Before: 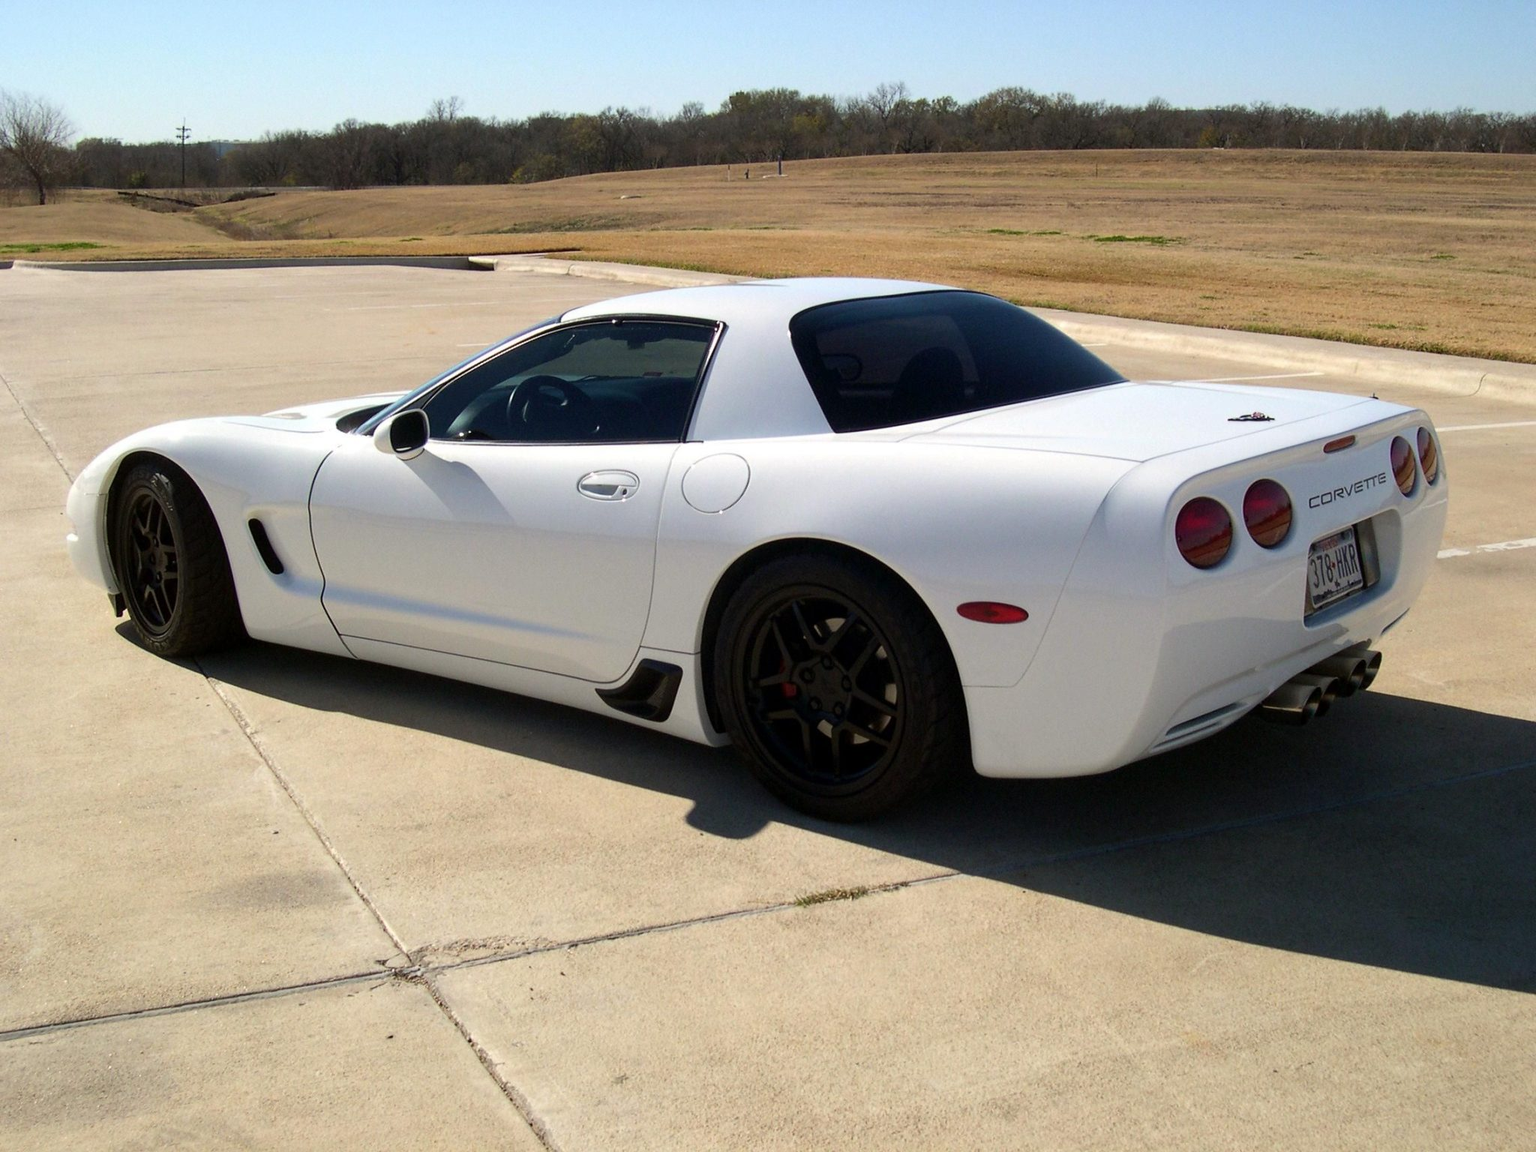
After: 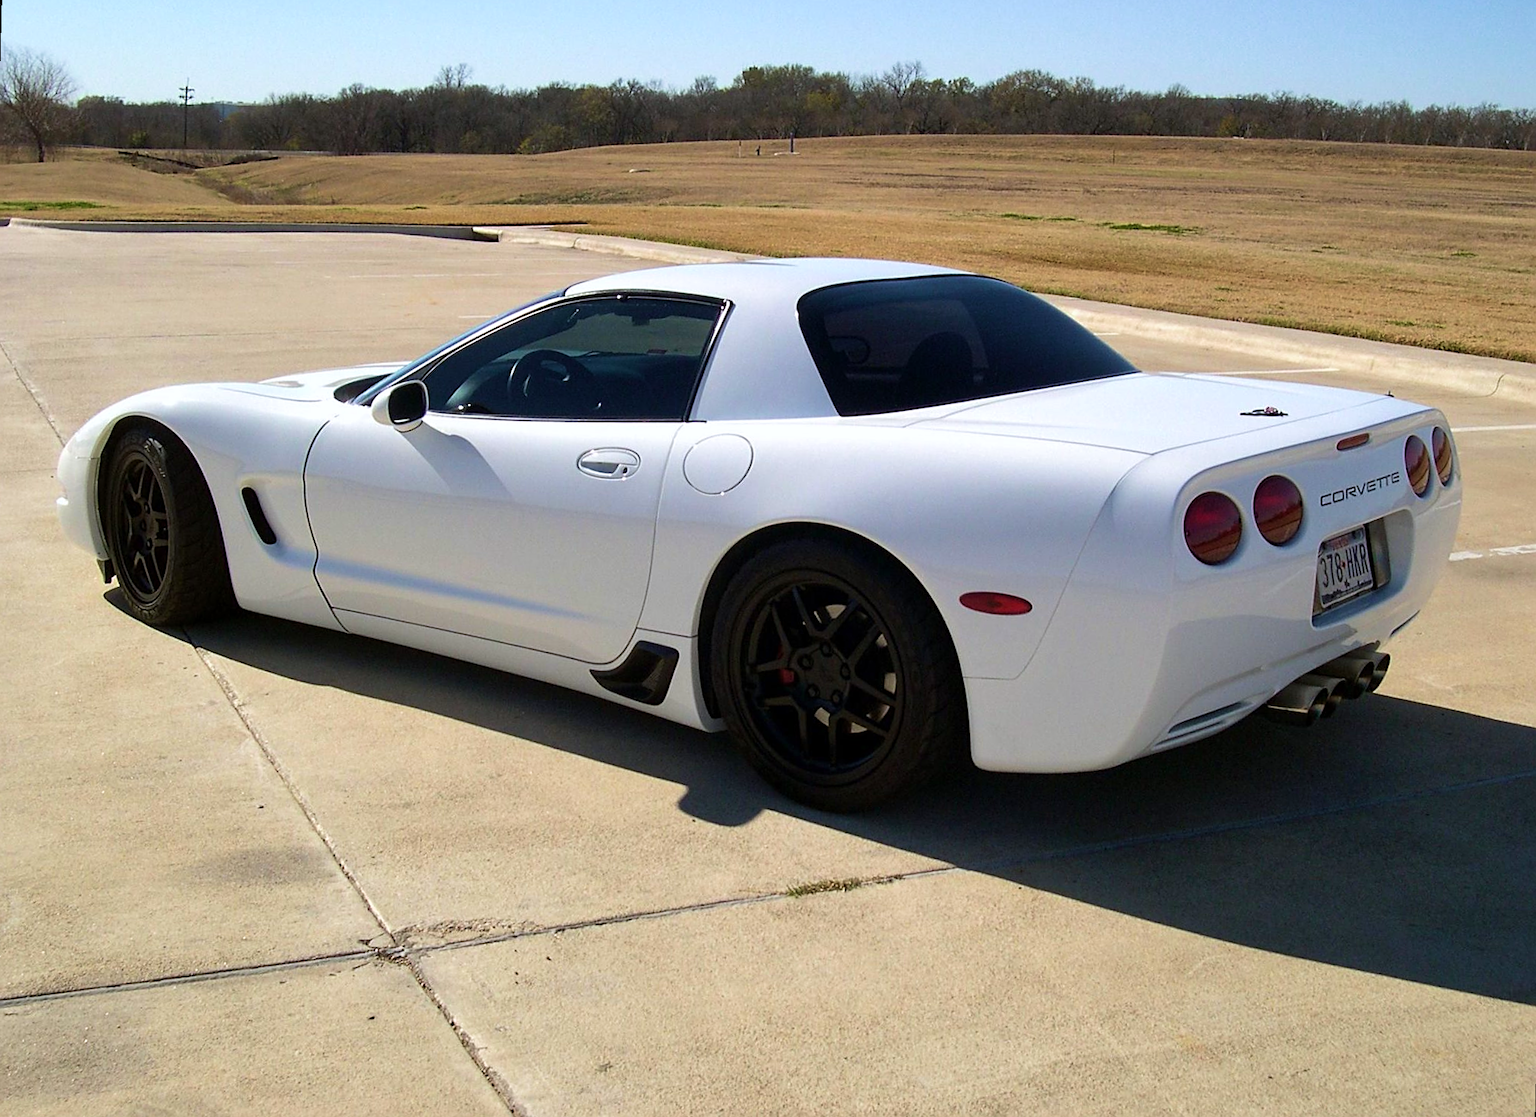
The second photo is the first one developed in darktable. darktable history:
sharpen: on, module defaults
shadows and highlights: shadows 37.27, highlights -28.18, soften with gaussian
rotate and perspective: rotation 1.57°, crop left 0.018, crop right 0.982, crop top 0.039, crop bottom 0.961
white balance: red 0.983, blue 1.036
crop: bottom 0.071%
velvia: on, module defaults
color balance rgb: on, module defaults
